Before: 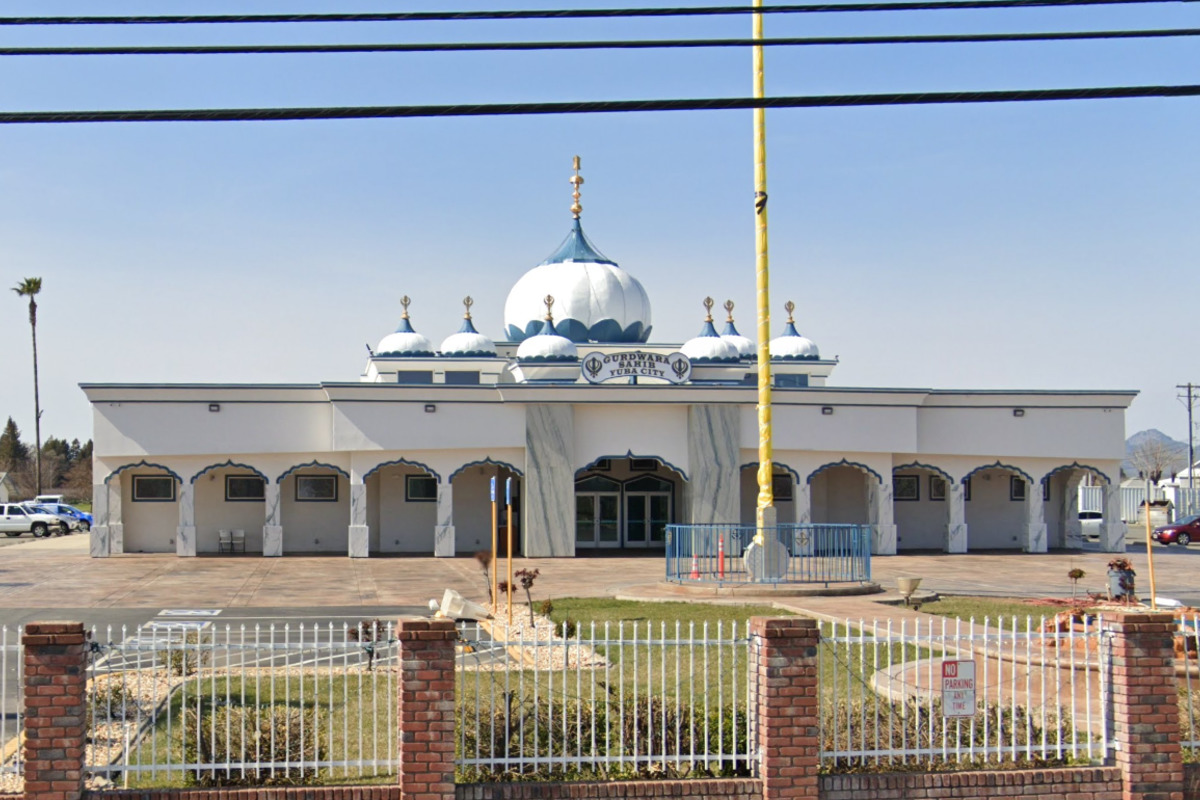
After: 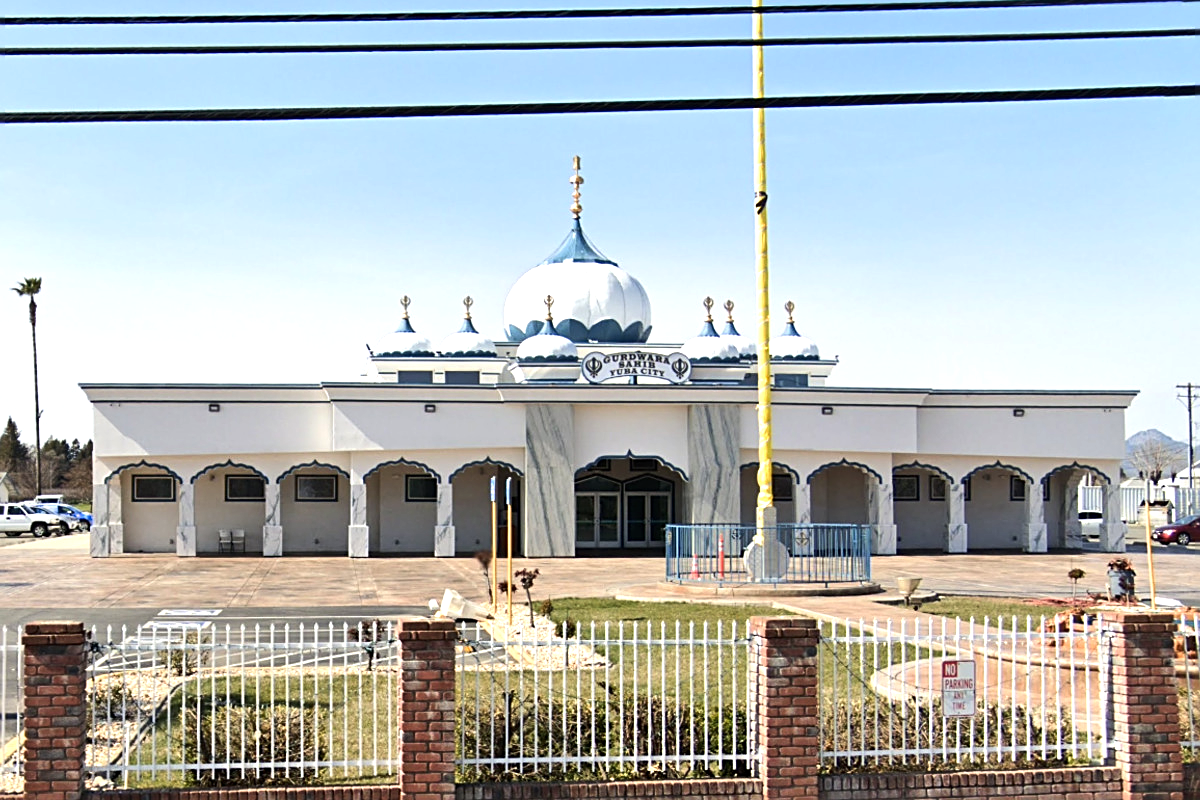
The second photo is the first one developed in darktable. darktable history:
tone equalizer: -8 EV -0.711 EV, -7 EV -0.736 EV, -6 EV -0.585 EV, -5 EV -0.383 EV, -3 EV 0.391 EV, -2 EV 0.6 EV, -1 EV 0.677 EV, +0 EV 0.721 EV, edges refinement/feathering 500, mask exposure compensation -1.57 EV, preserve details no
sharpen: on, module defaults
